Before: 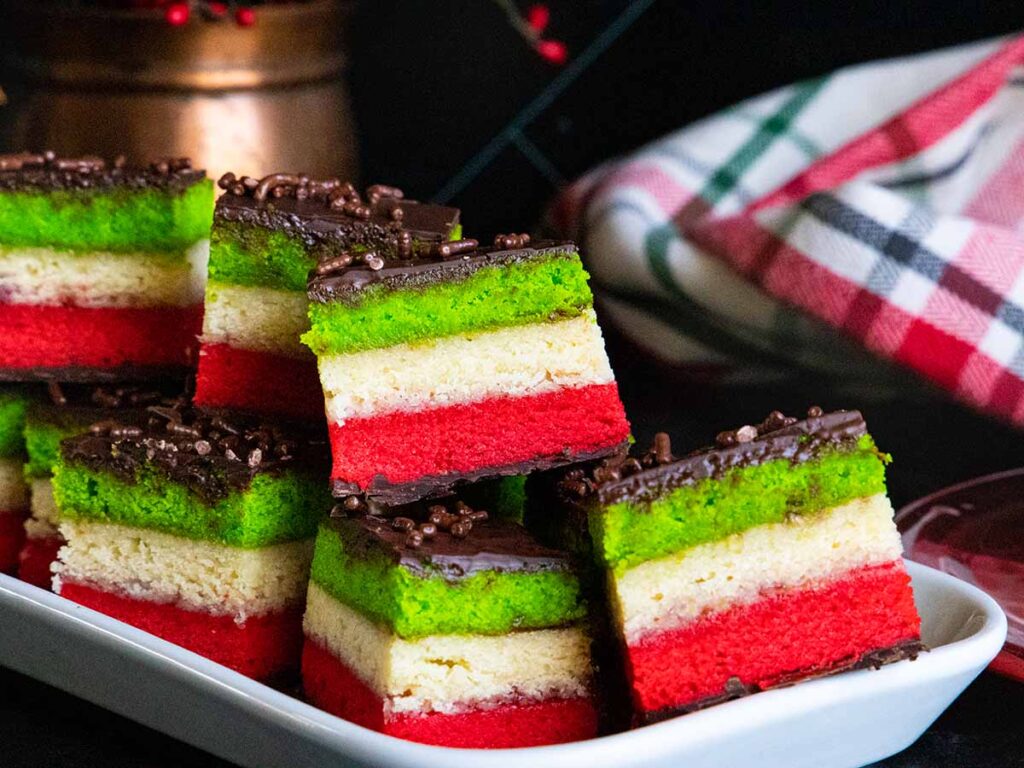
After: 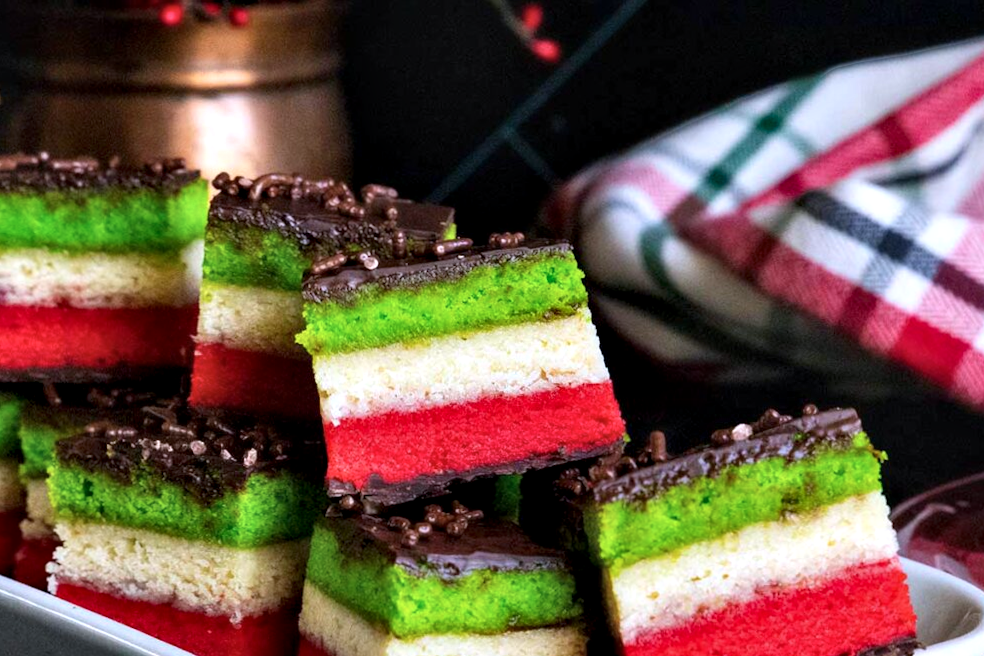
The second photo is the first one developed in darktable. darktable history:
crop and rotate: angle 0.2°, left 0.275%, right 3.127%, bottom 14.18%
color calibration: illuminant as shot in camera, x 0.358, y 0.373, temperature 4628.91 K
contrast equalizer: y [[0.514, 0.573, 0.581, 0.508, 0.5, 0.5], [0.5 ×6], [0.5 ×6], [0 ×6], [0 ×6]]
